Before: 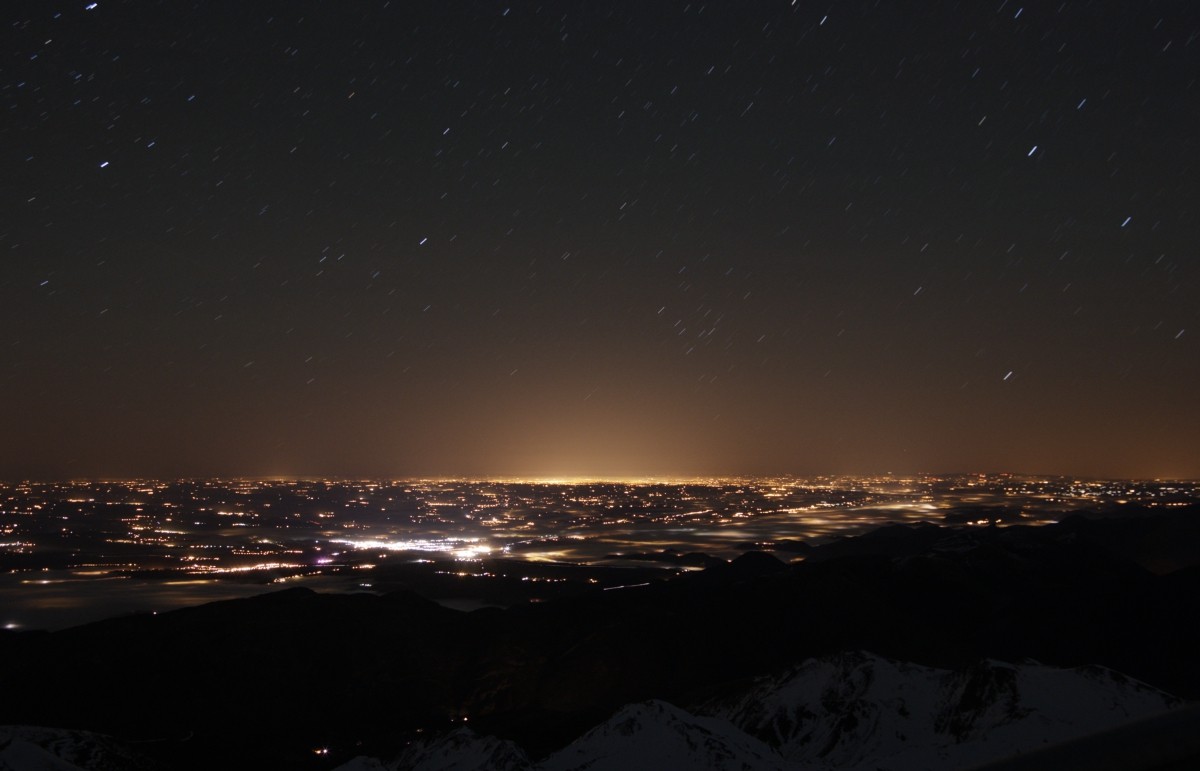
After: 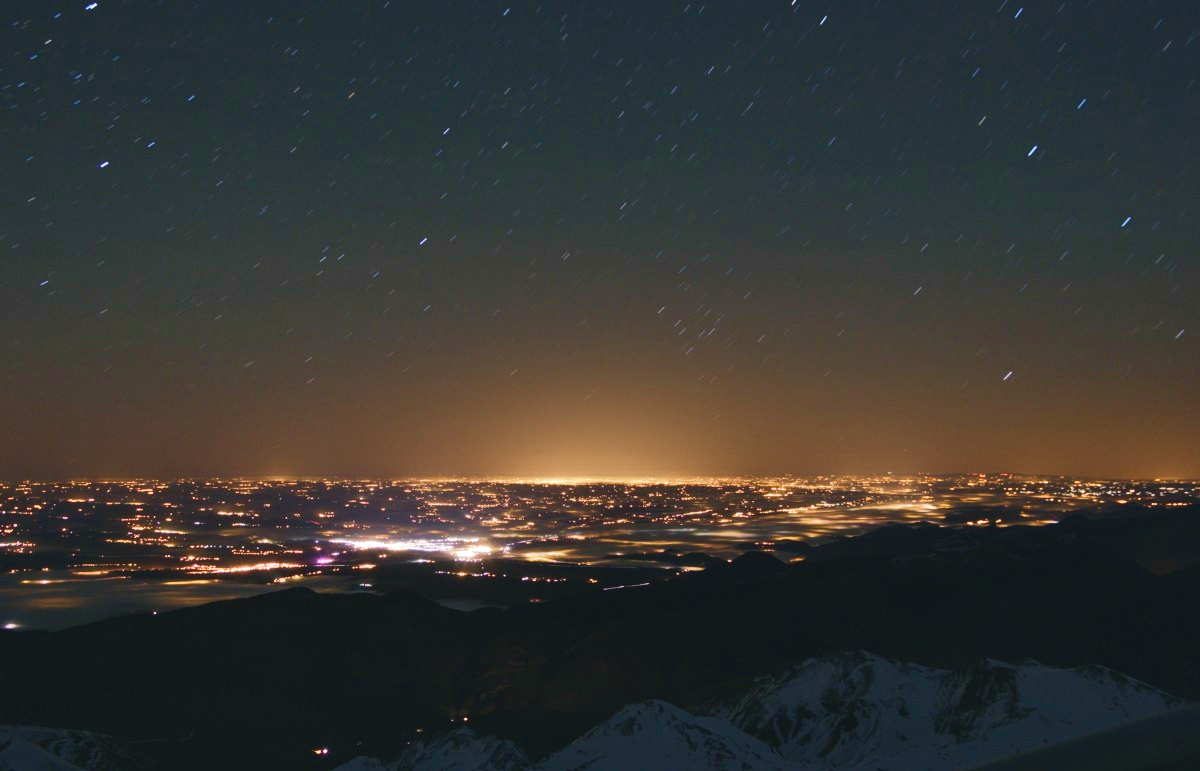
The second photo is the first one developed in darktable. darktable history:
shadows and highlights: soften with gaussian
color balance rgb: shadows lift › chroma 2.025%, shadows lift › hue 215.55°, global offset › luminance 0.506%, perceptual saturation grading › global saturation 20%, perceptual saturation grading › highlights -50.387%, perceptual saturation grading › shadows 30.617%
velvia: strength 45%
local contrast: highlights 100%, shadows 97%, detail 119%, midtone range 0.2
